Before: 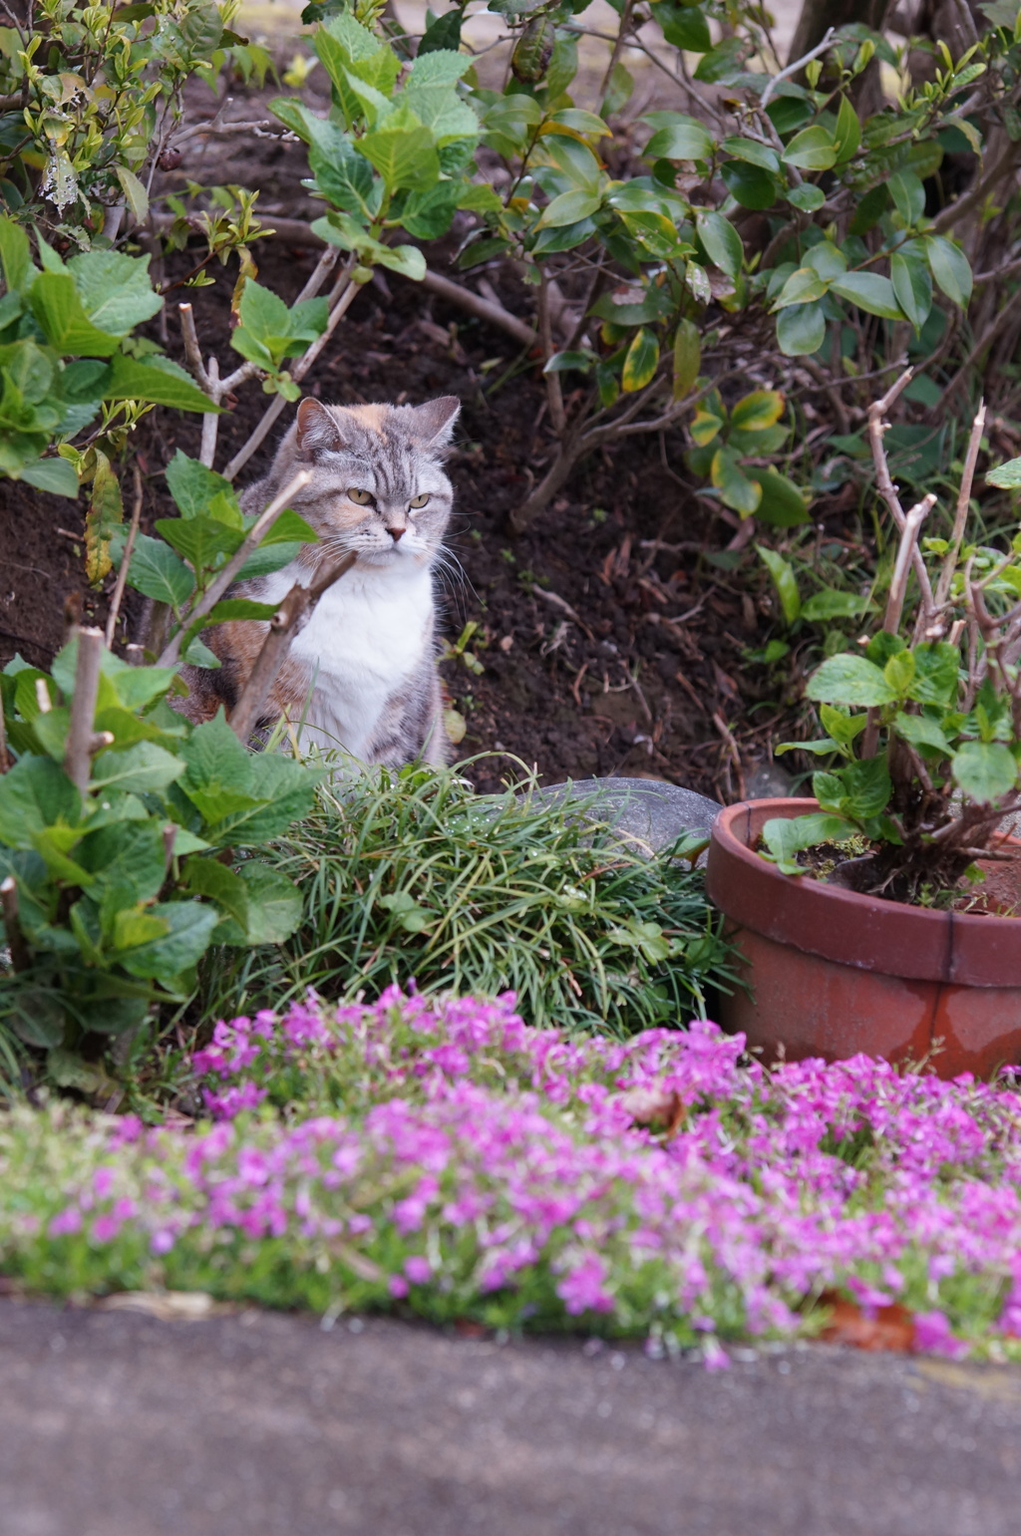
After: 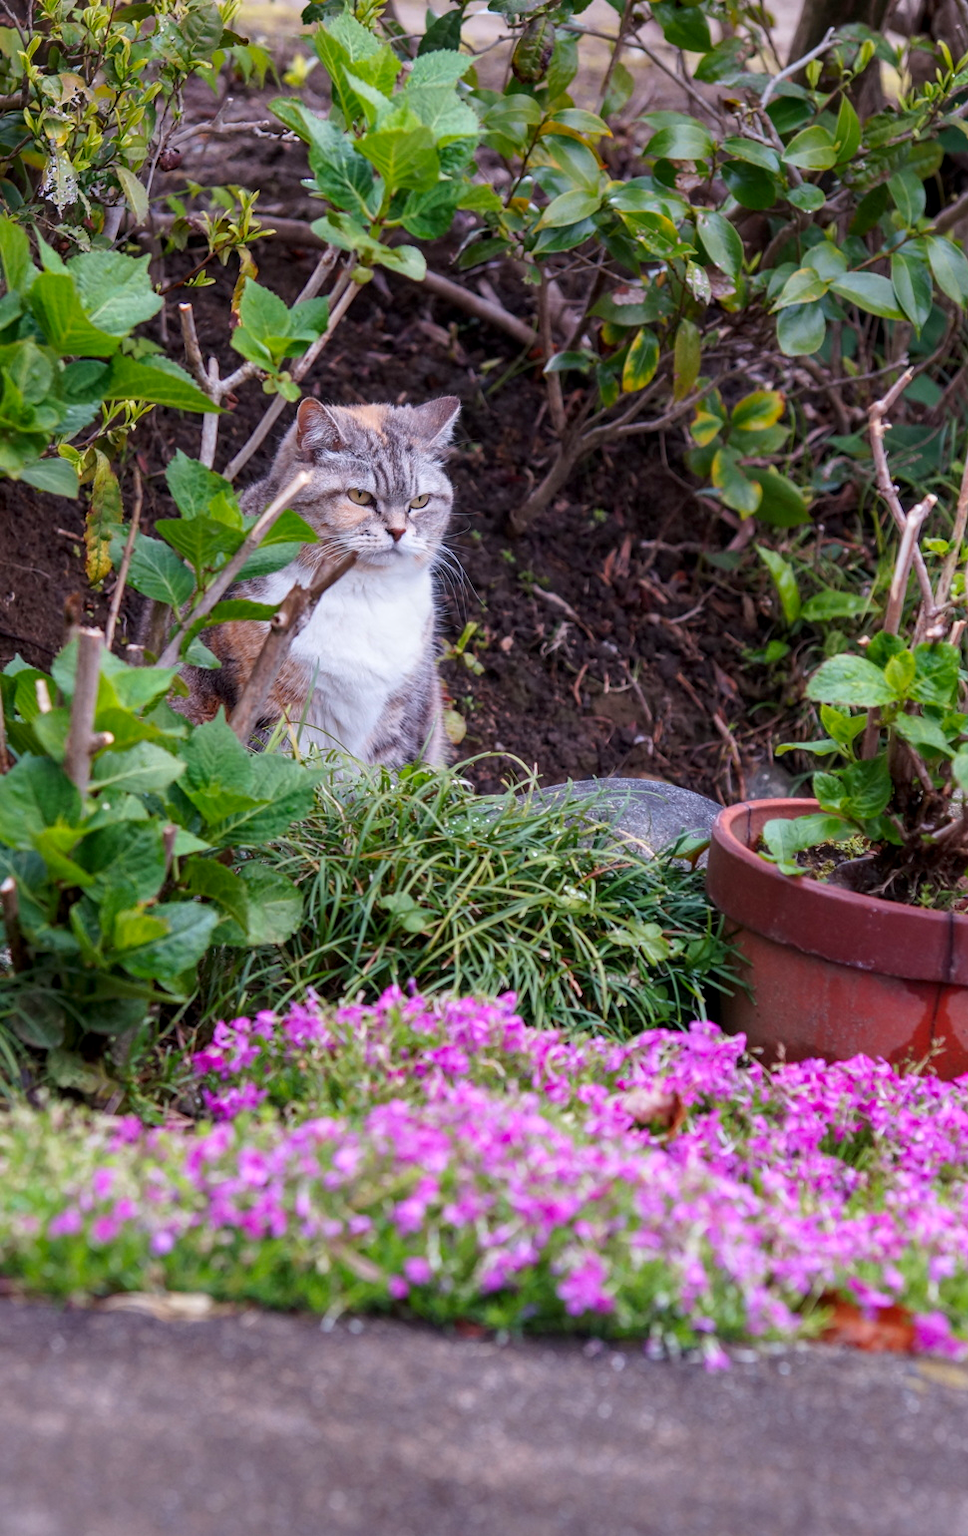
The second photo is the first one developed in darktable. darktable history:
crop and rotate: left 0%, right 5.089%
color correction: highlights b* 0.049, saturation 1.26
local contrast: on, module defaults
